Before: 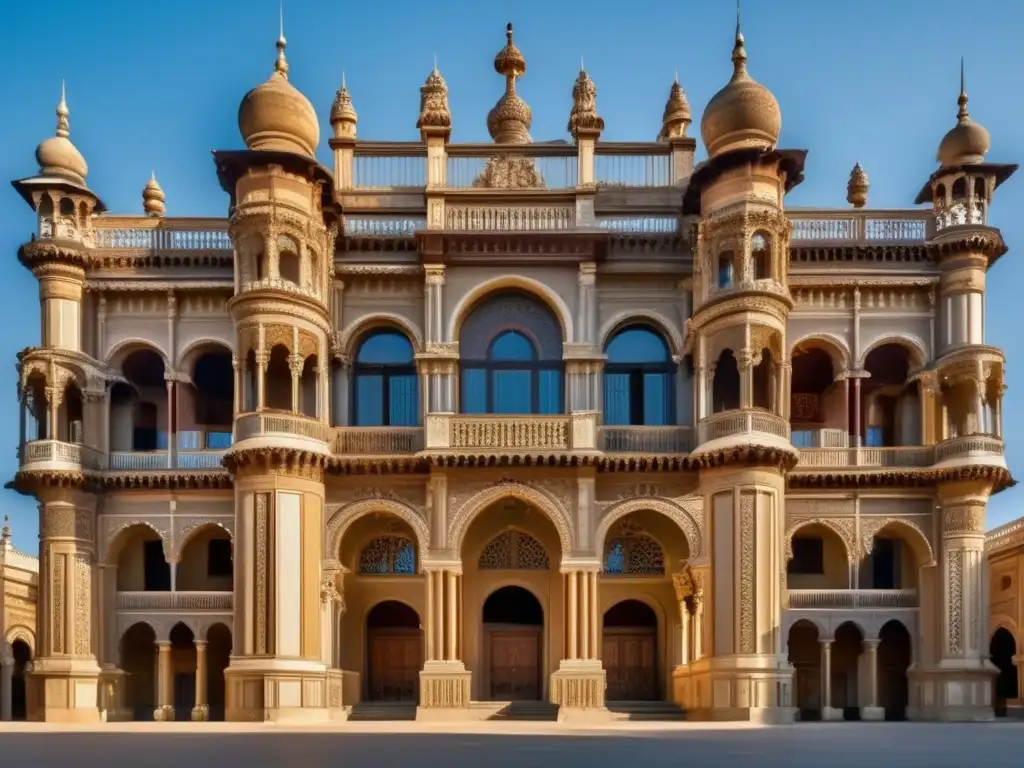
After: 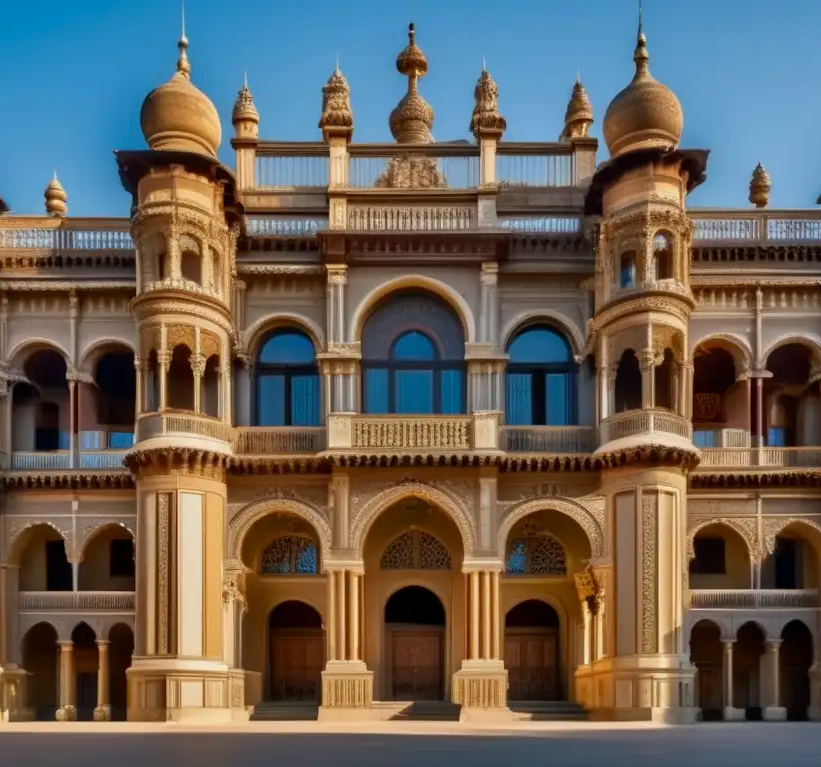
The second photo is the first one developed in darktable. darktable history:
crop and rotate: left 9.597%, right 10.195%
contrast brightness saturation: contrast 0.04, saturation 0.07
exposure: black level correction 0.001, exposure -0.125 EV, compensate exposure bias true, compensate highlight preservation false
